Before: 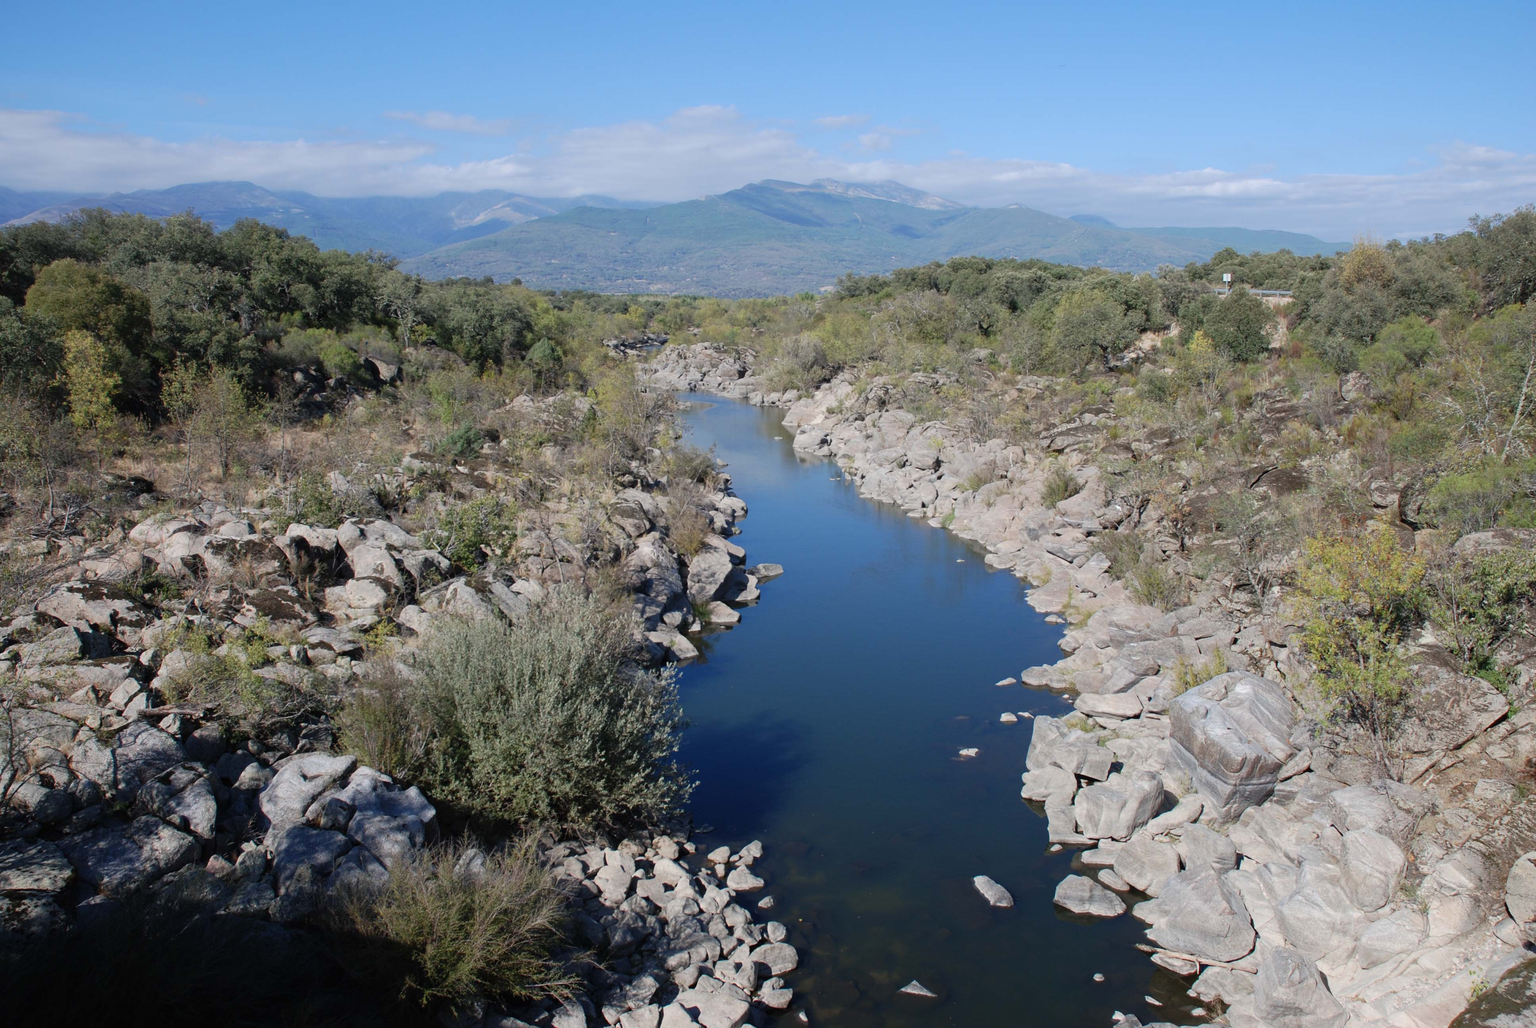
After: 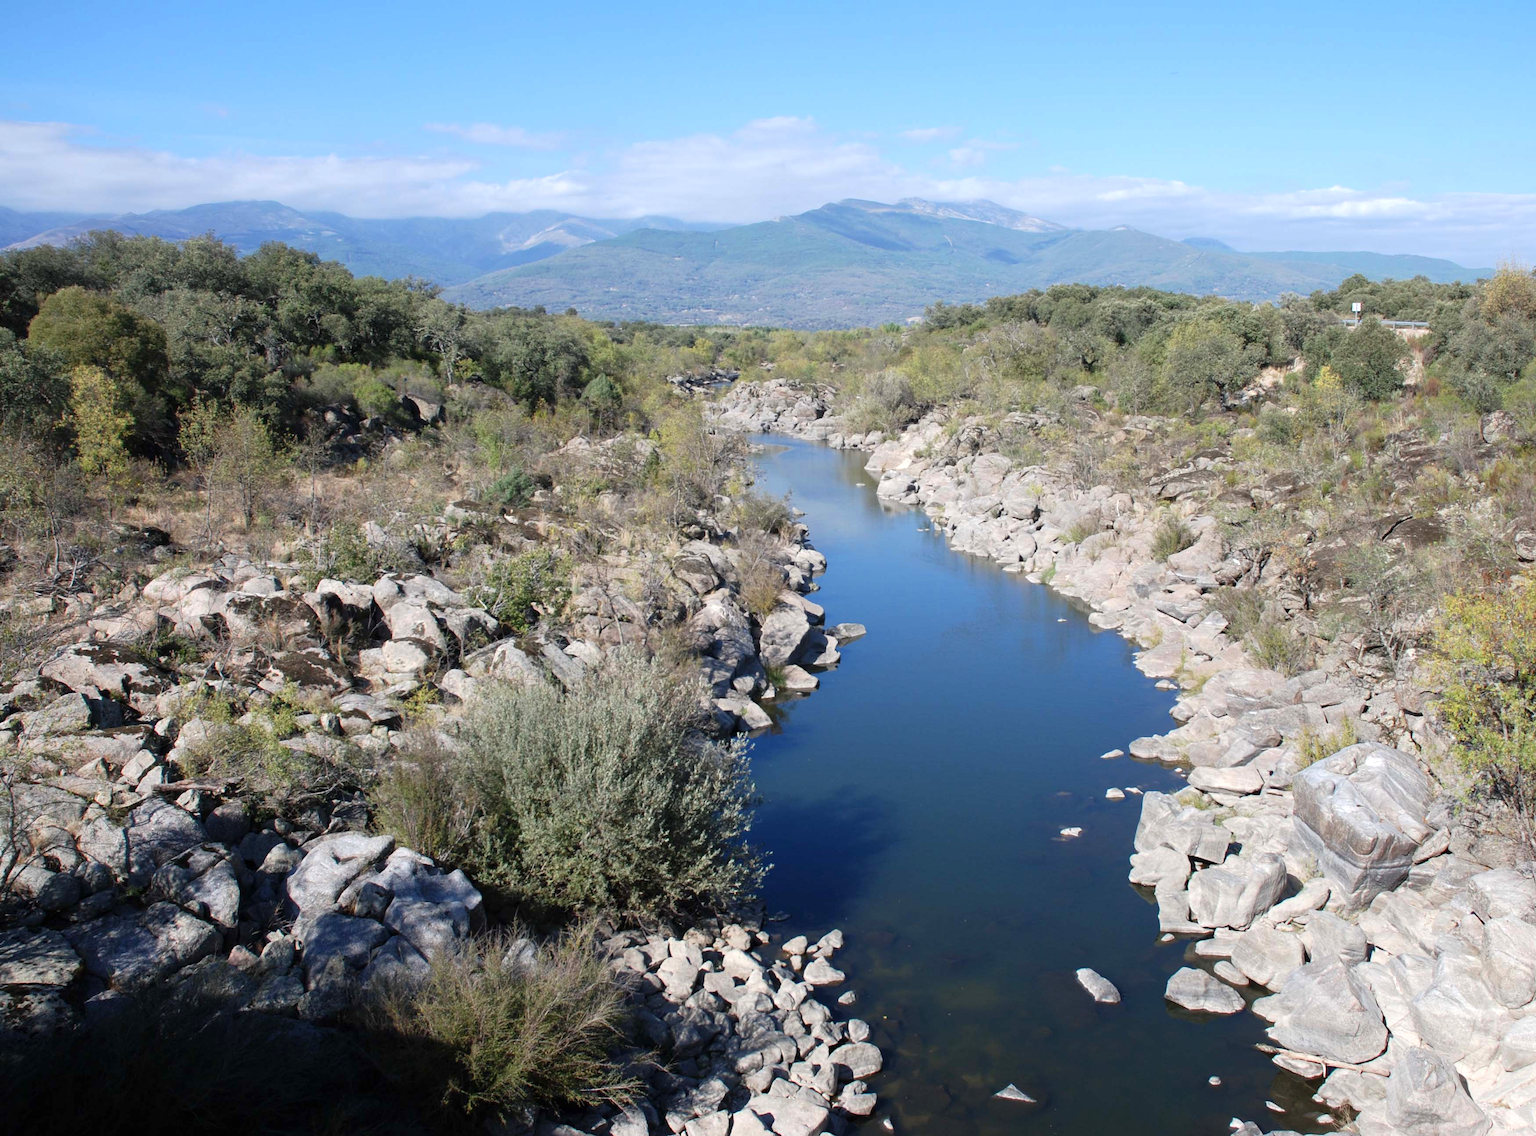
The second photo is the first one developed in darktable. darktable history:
crop: right 9.509%, bottom 0.031%
exposure: black level correction 0.001, exposure 0.5 EV, compensate exposure bias true, compensate highlight preservation false
